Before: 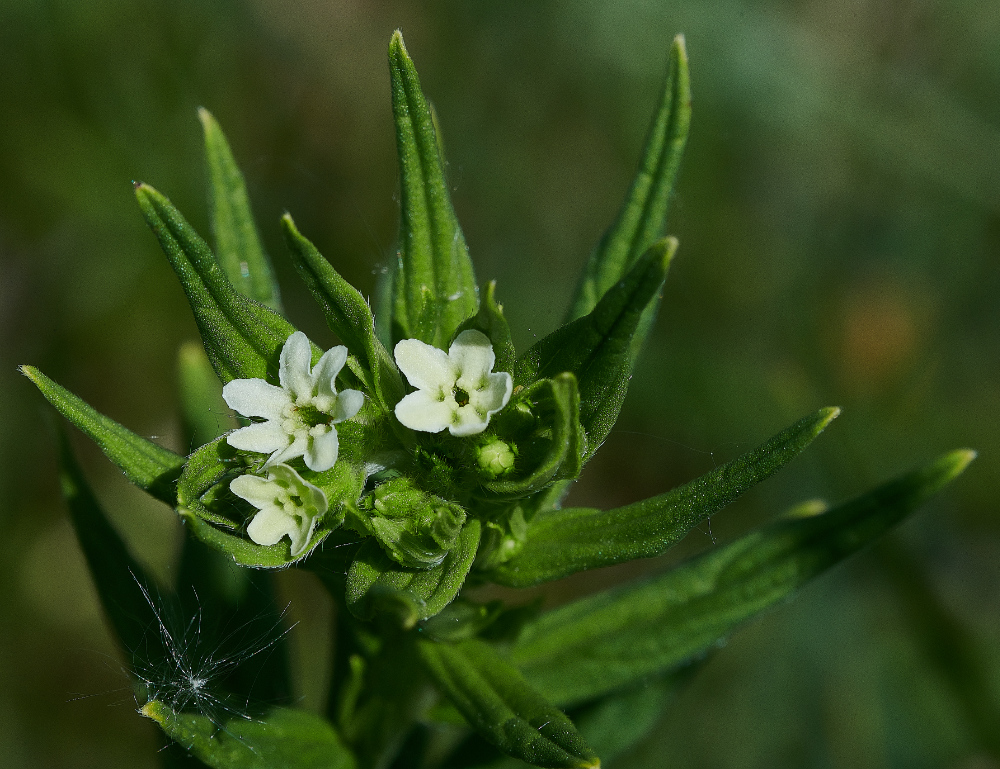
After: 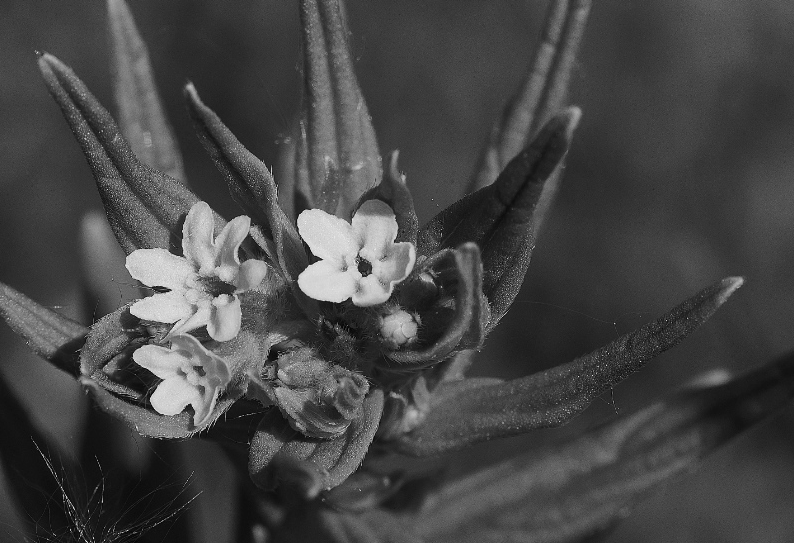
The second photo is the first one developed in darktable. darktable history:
crop: left 9.712%, top 16.928%, right 10.845%, bottom 12.332%
monochrome: on, module defaults
